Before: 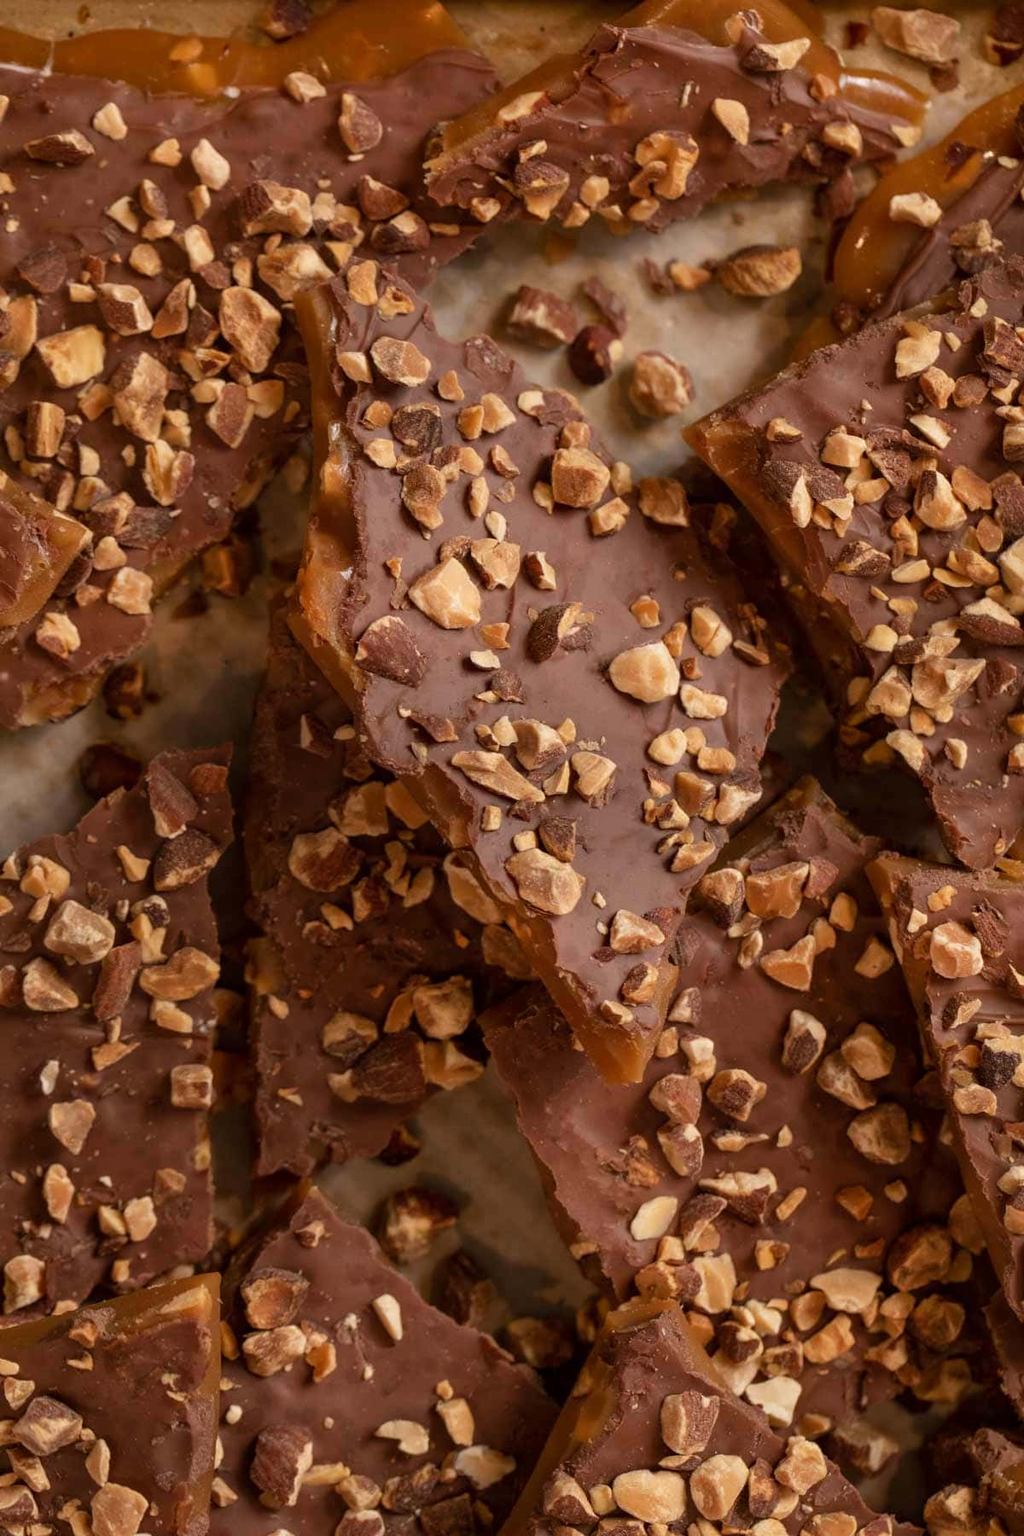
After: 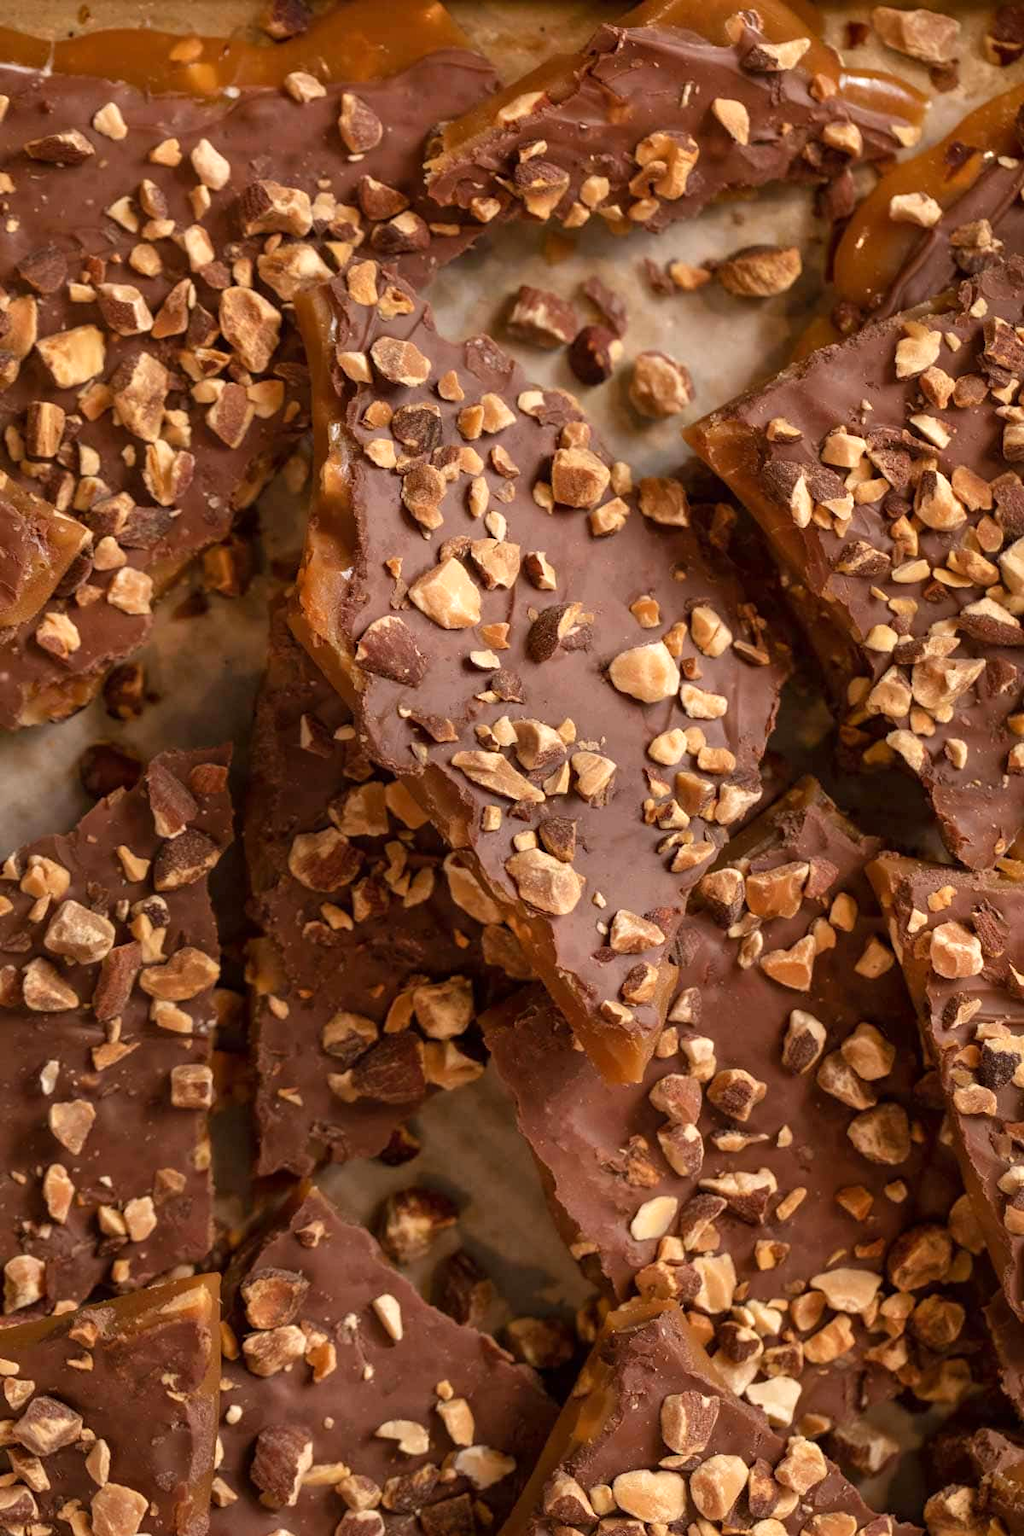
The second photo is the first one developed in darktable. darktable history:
exposure: exposure 0.372 EV, compensate highlight preservation false
